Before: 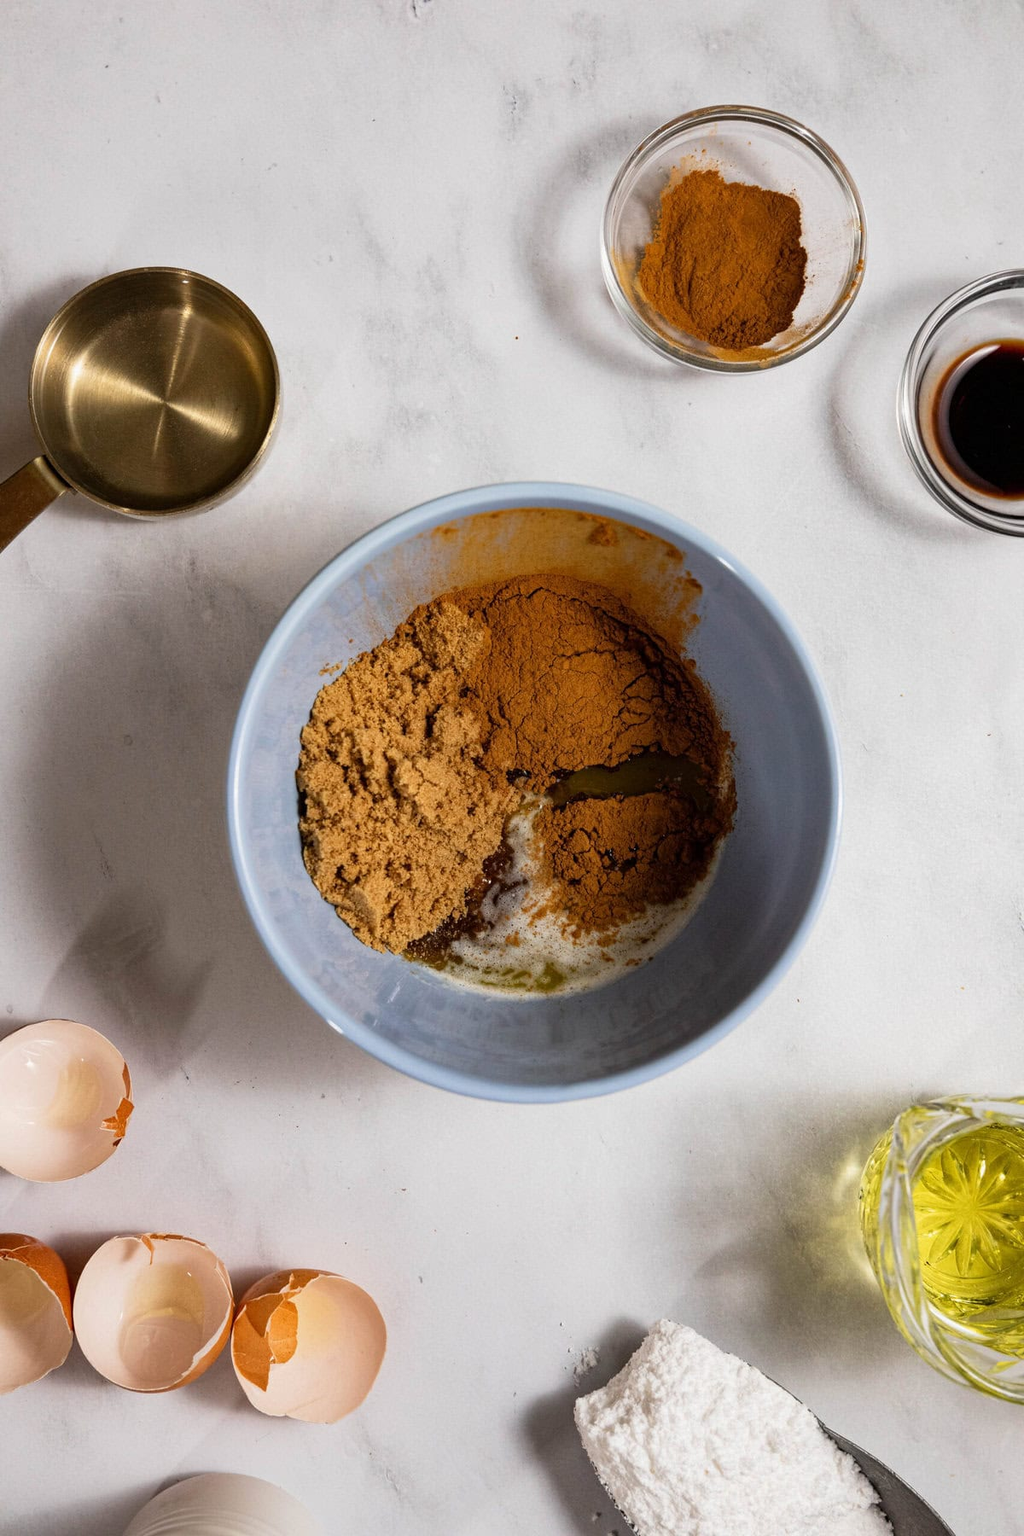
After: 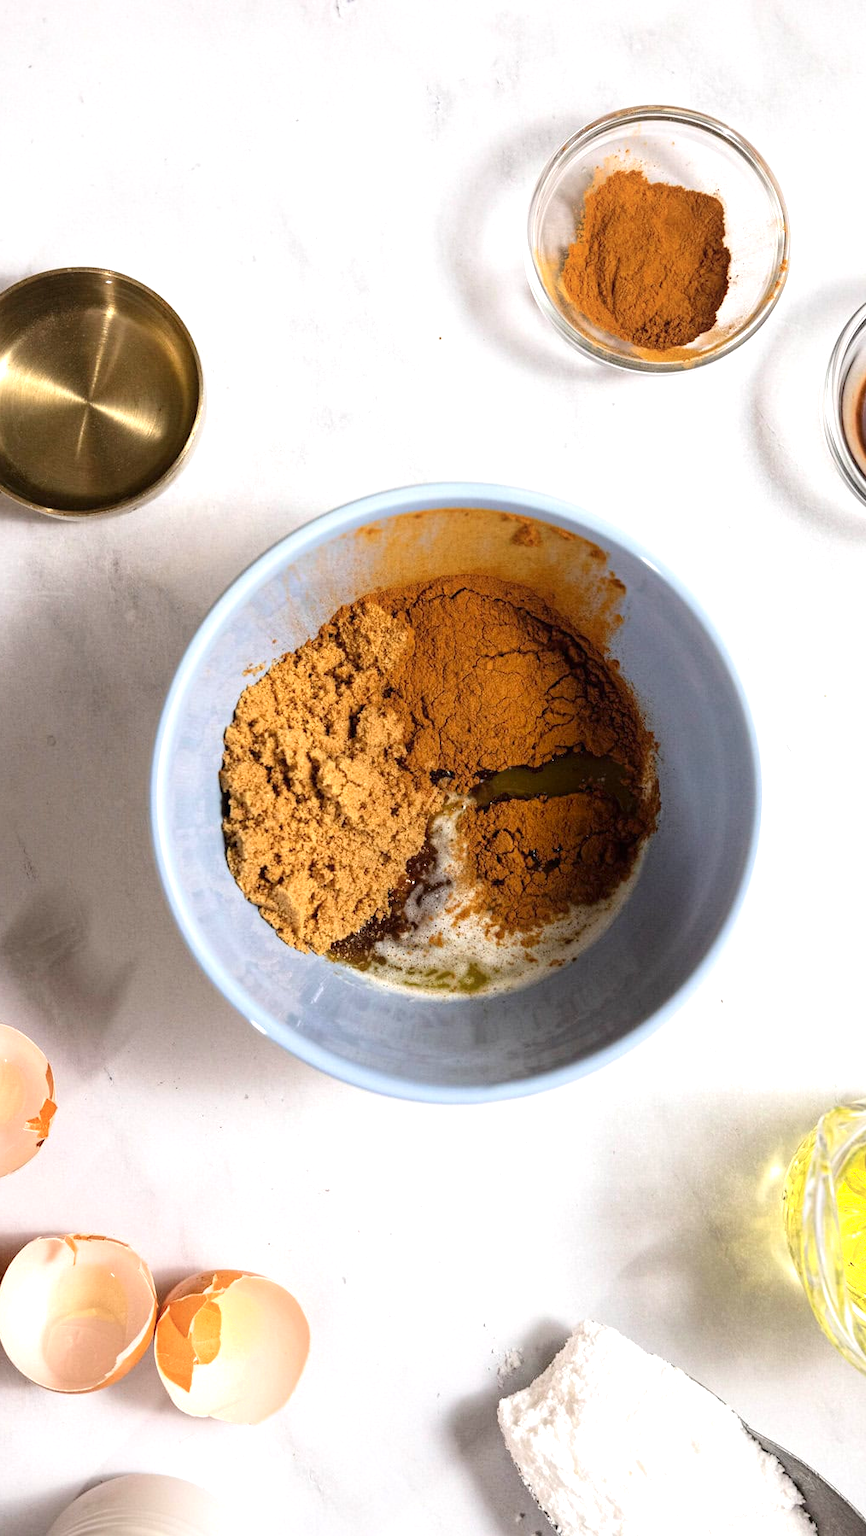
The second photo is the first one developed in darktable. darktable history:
crop: left 7.518%, right 7.837%
exposure: black level correction 0, exposure 0.698 EV, compensate exposure bias true, compensate highlight preservation false
shadows and highlights: shadows -71.1, highlights 35.71, soften with gaussian
